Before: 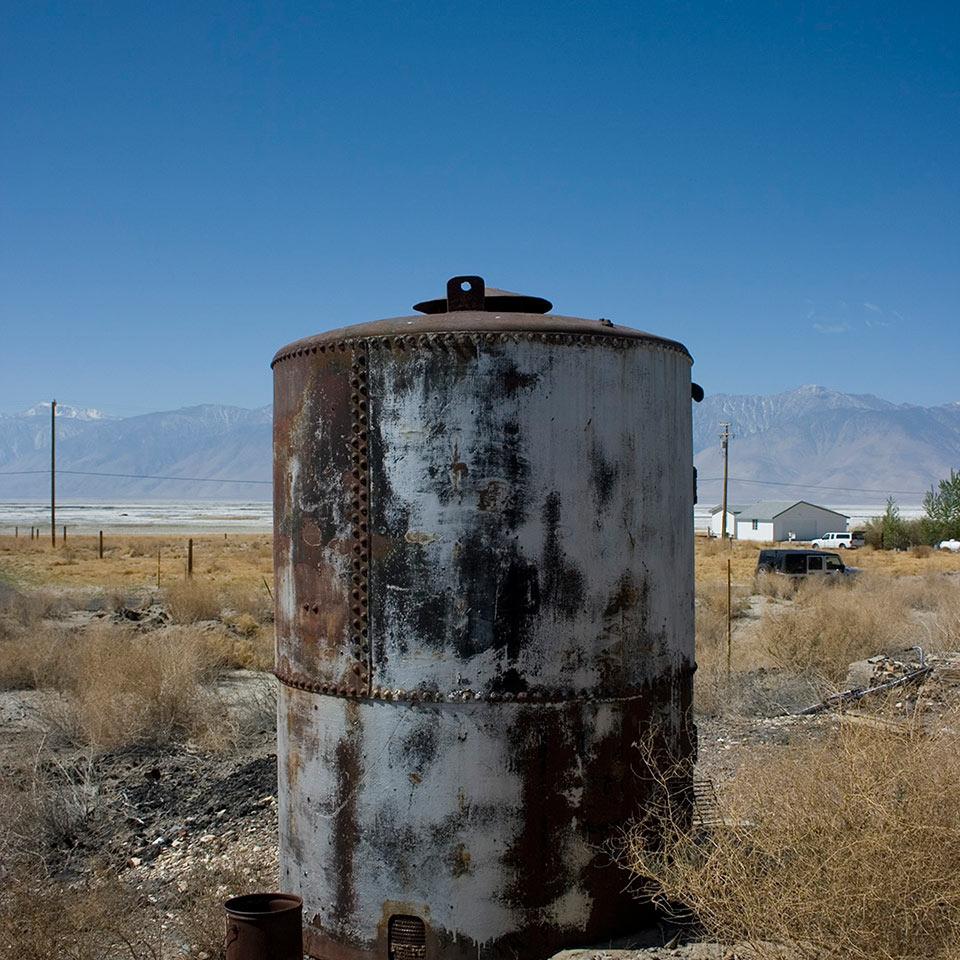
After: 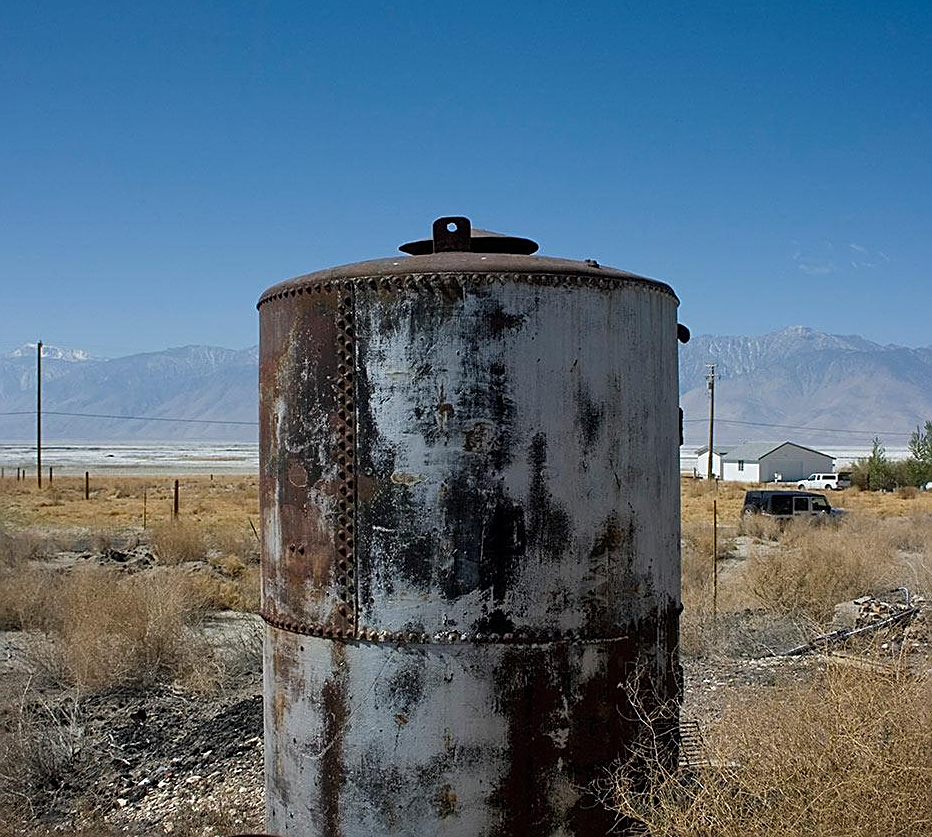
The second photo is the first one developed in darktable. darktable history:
sharpen: amount 0.6
crop: left 1.507%, top 6.147%, right 1.379%, bottom 6.637%
